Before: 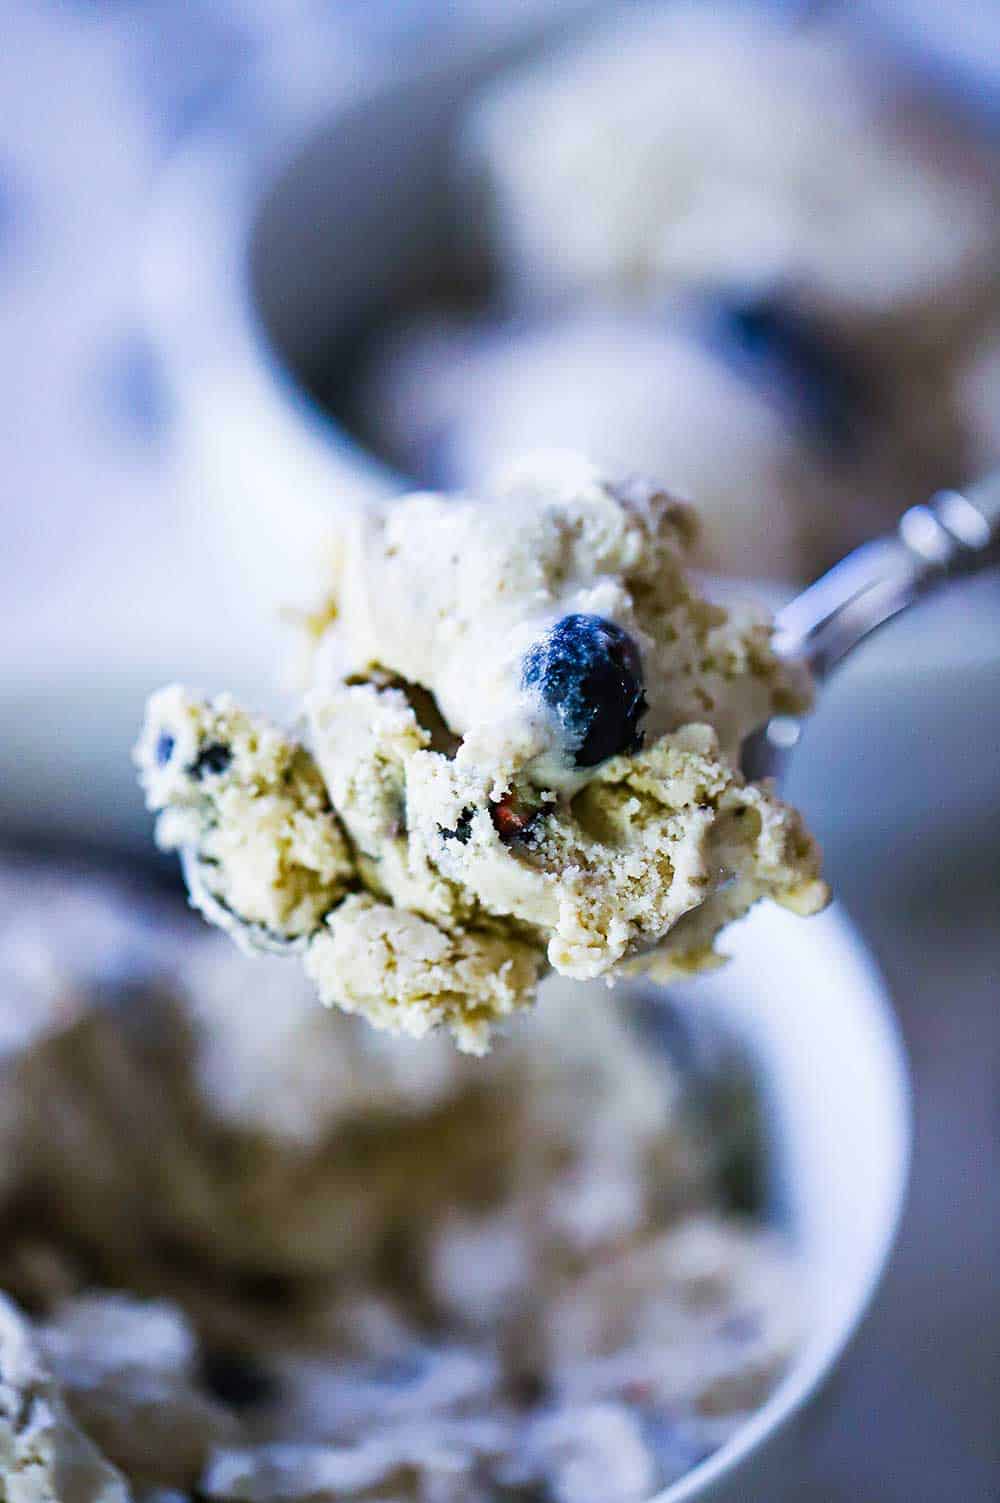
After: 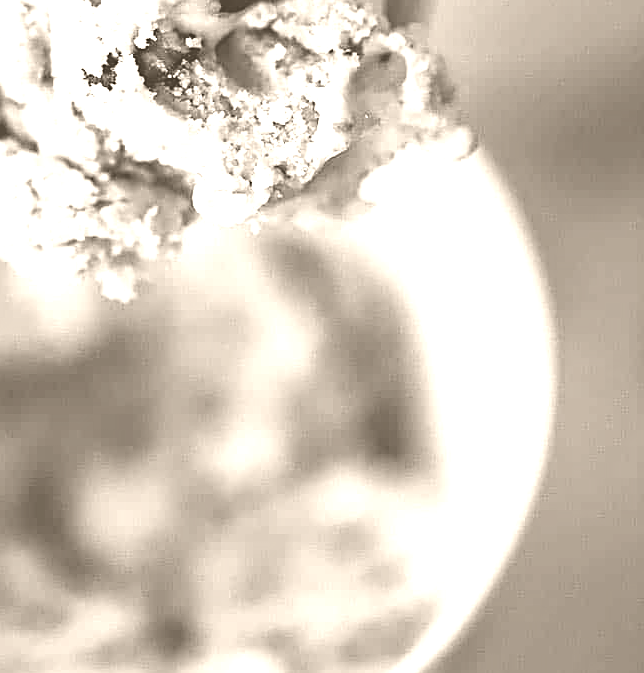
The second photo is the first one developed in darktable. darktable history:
white balance: red 0.954, blue 1.079
crop and rotate: left 35.509%, top 50.238%, bottom 4.934%
sharpen: on, module defaults
colorize: hue 34.49°, saturation 35.33%, source mix 100%, version 1
color zones: curves: ch1 [(0, 0.34) (0.143, 0.164) (0.286, 0.152) (0.429, 0.176) (0.571, 0.173) (0.714, 0.188) (0.857, 0.199) (1, 0.34)]
